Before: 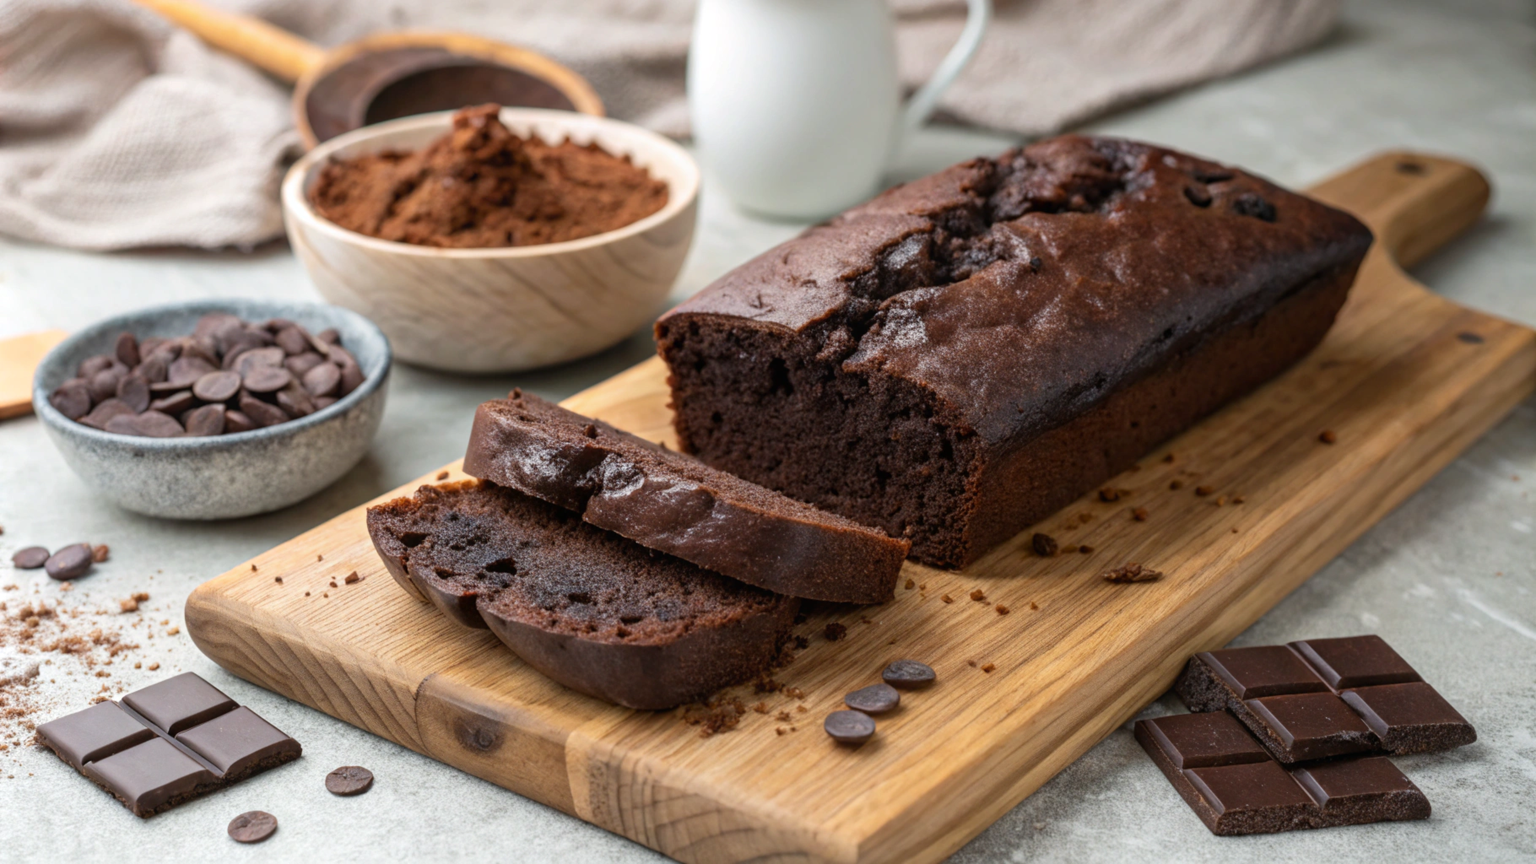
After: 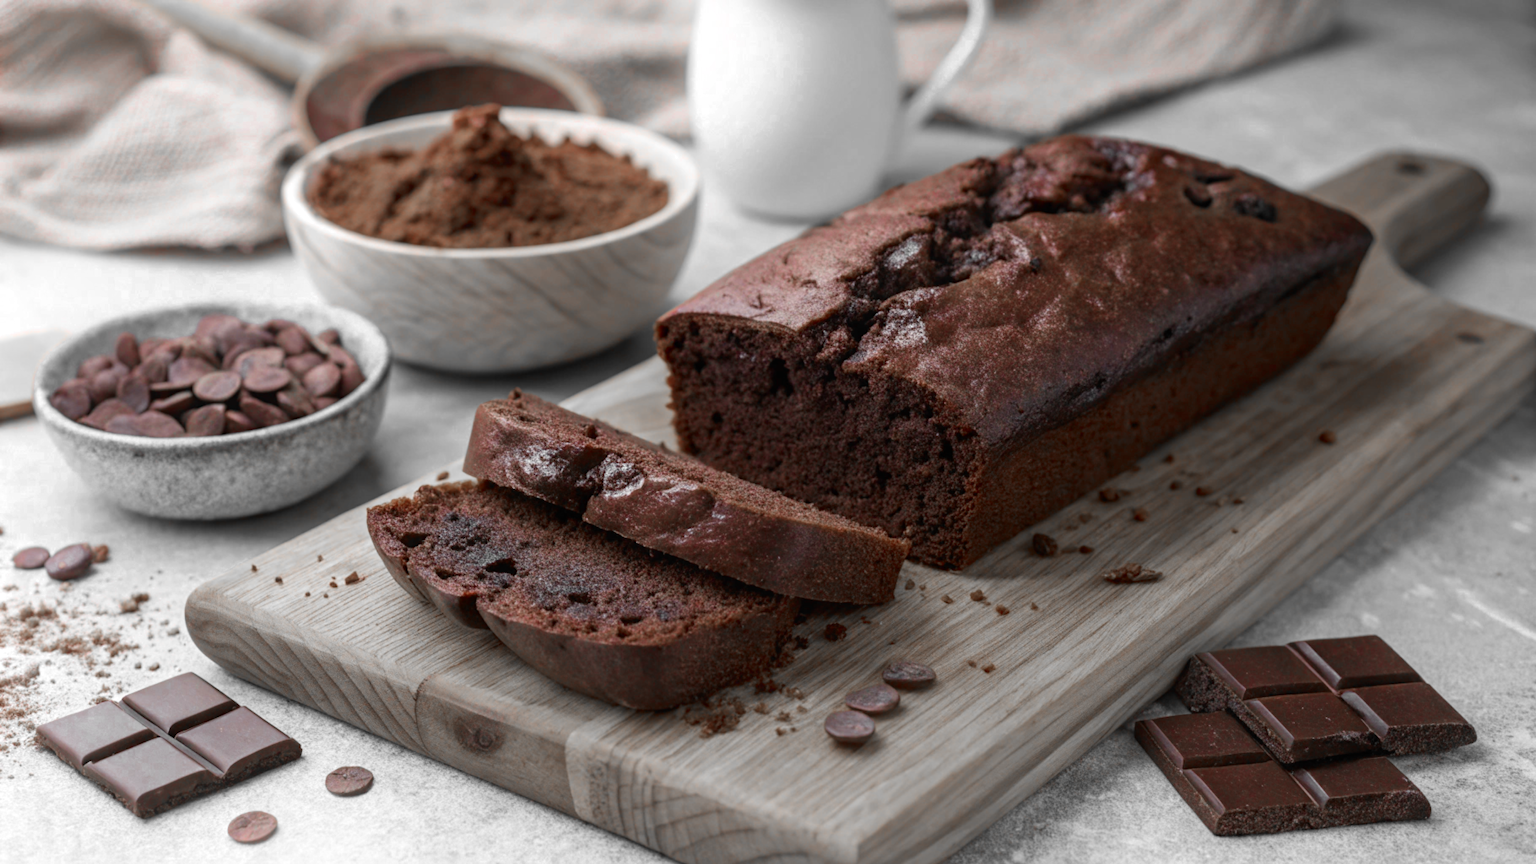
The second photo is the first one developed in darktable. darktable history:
color zones: curves: ch0 [(0, 0.352) (0.143, 0.407) (0.286, 0.386) (0.429, 0.431) (0.571, 0.829) (0.714, 0.853) (0.857, 0.833) (1, 0.352)]; ch1 [(0, 0.604) (0.072, 0.726) (0.096, 0.608) (0.205, 0.007) (0.571, -0.006) (0.839, -0.013) (0.857, -0.012) (1, 0.604)]
bloom: size 9%, threshold 100%, strength 7%
